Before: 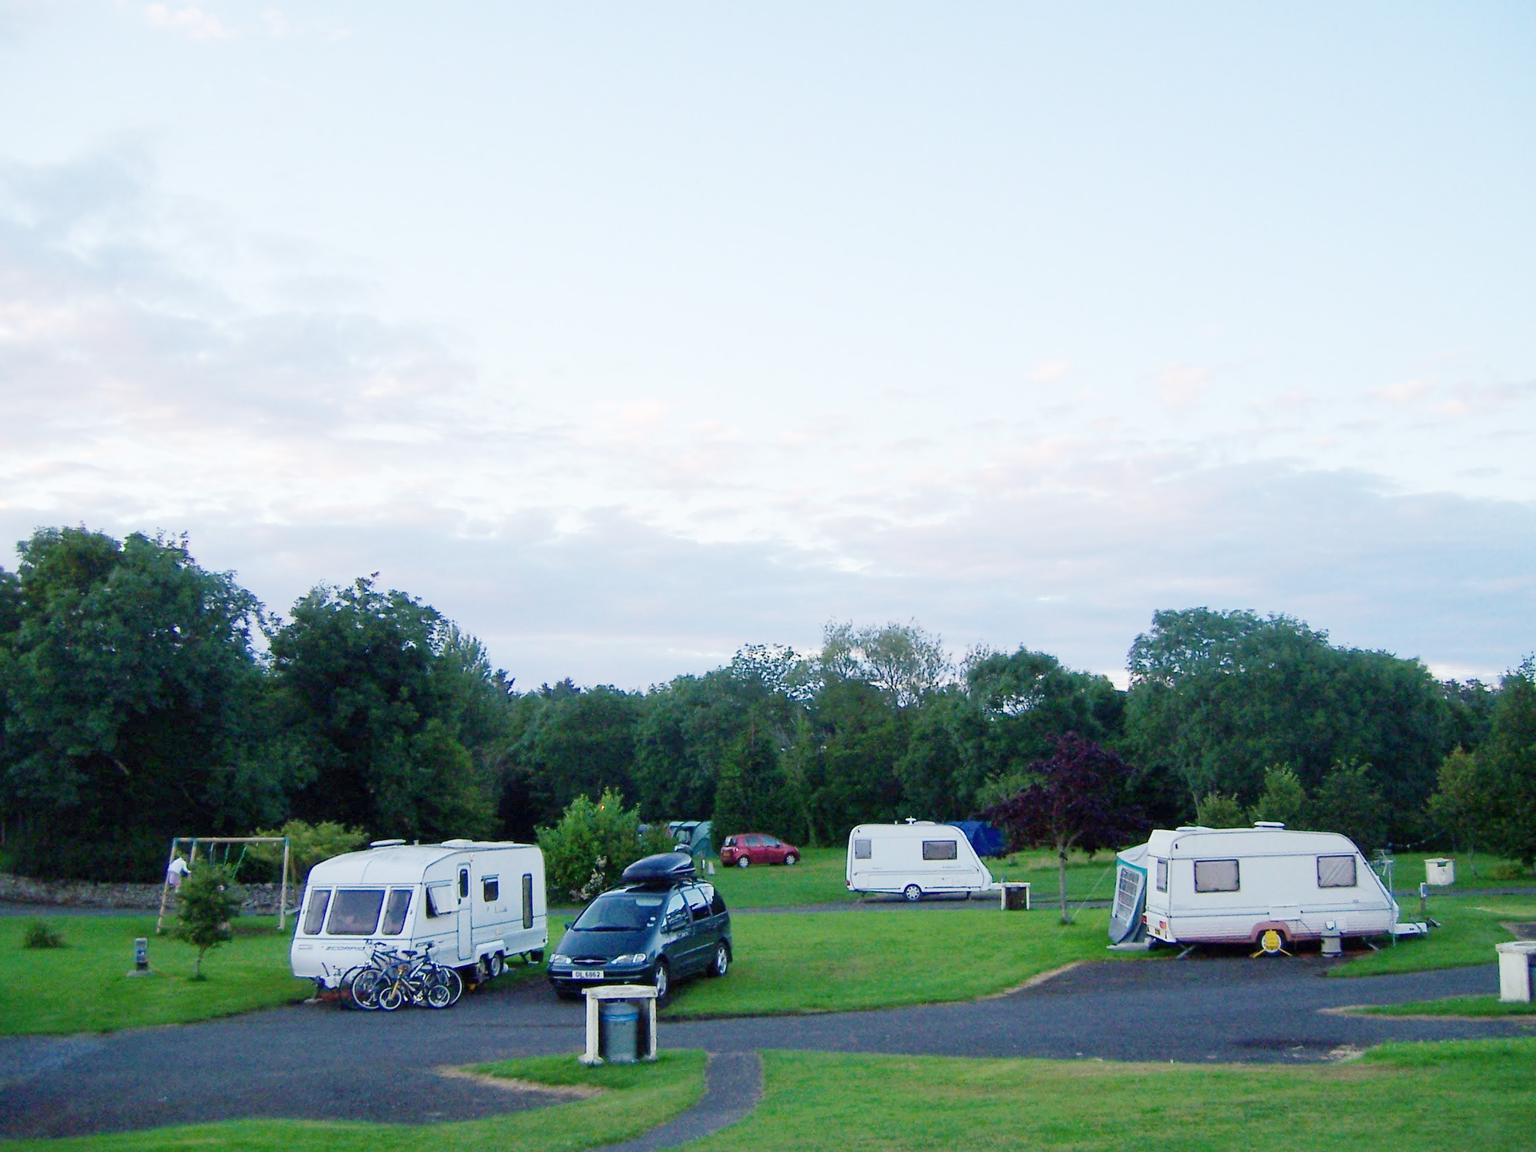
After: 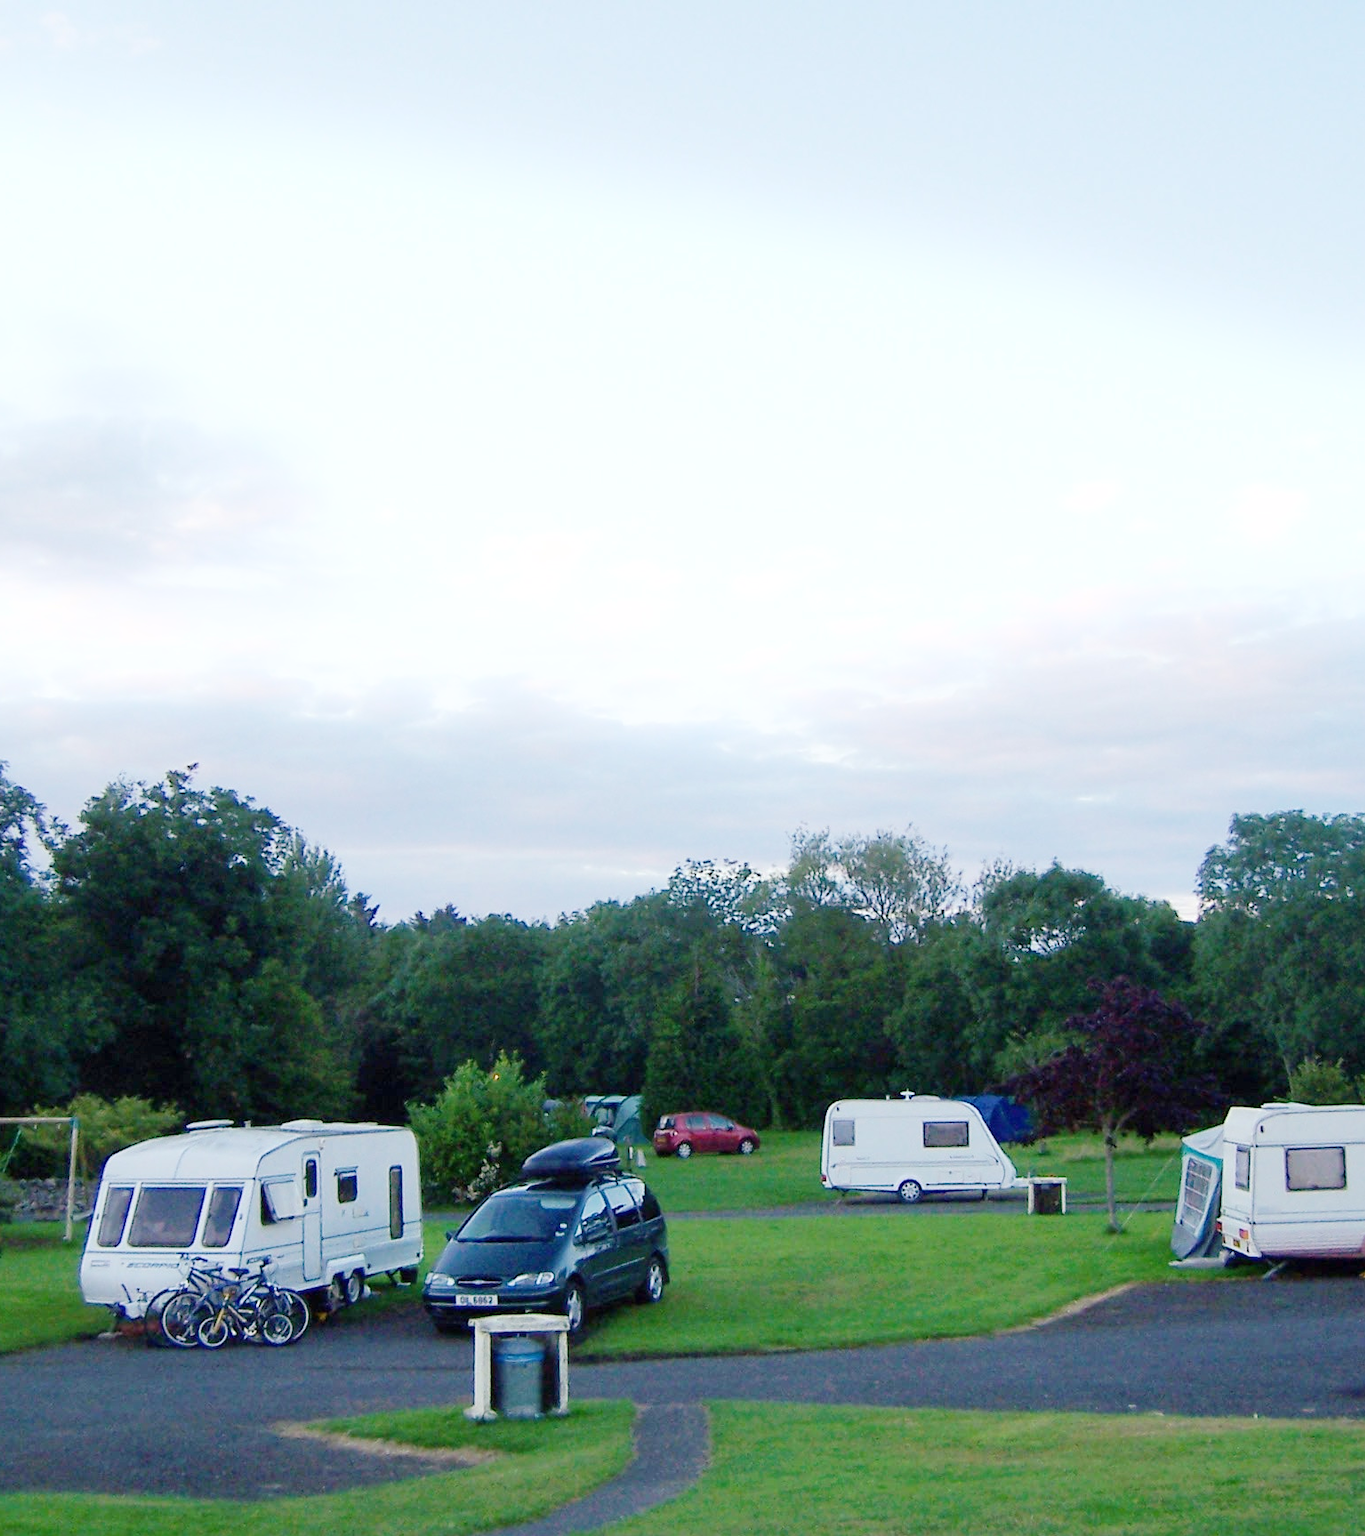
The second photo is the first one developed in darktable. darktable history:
bloom: size 9%, threshold 100%, strength 7%
crop and rotate: left 15.055%, right 18.278%
